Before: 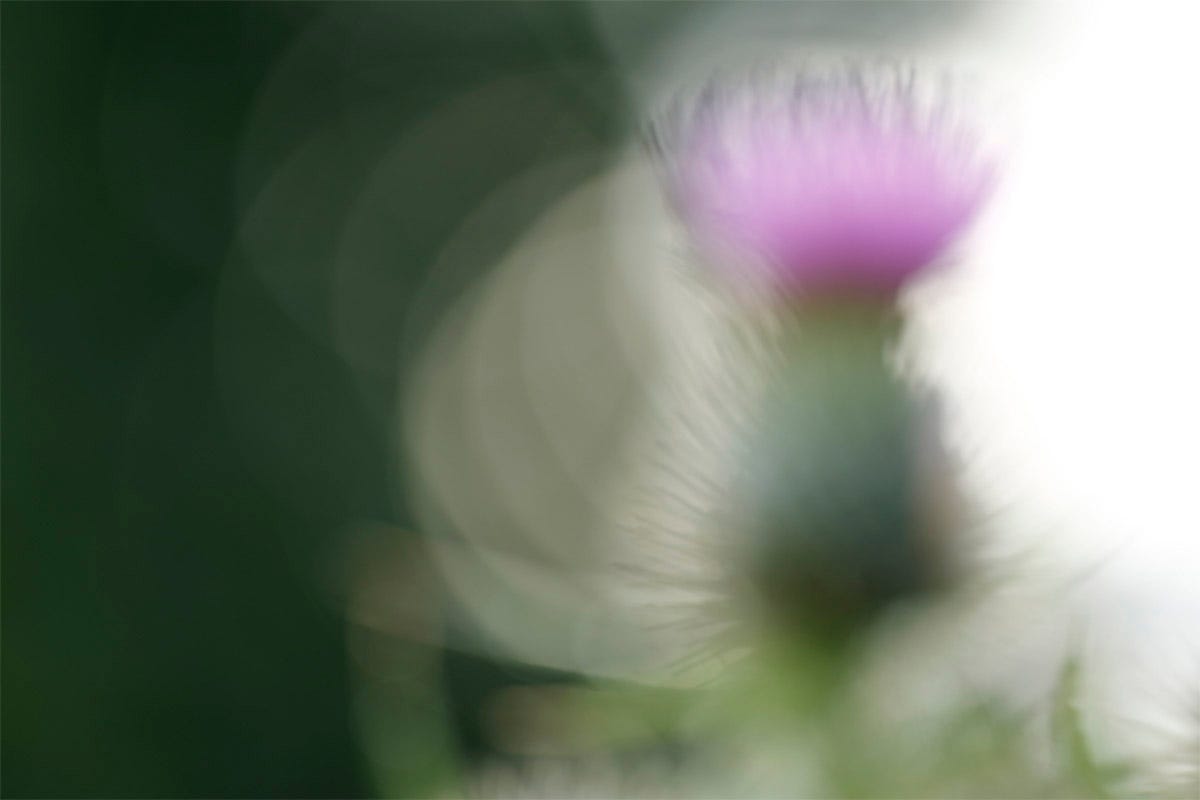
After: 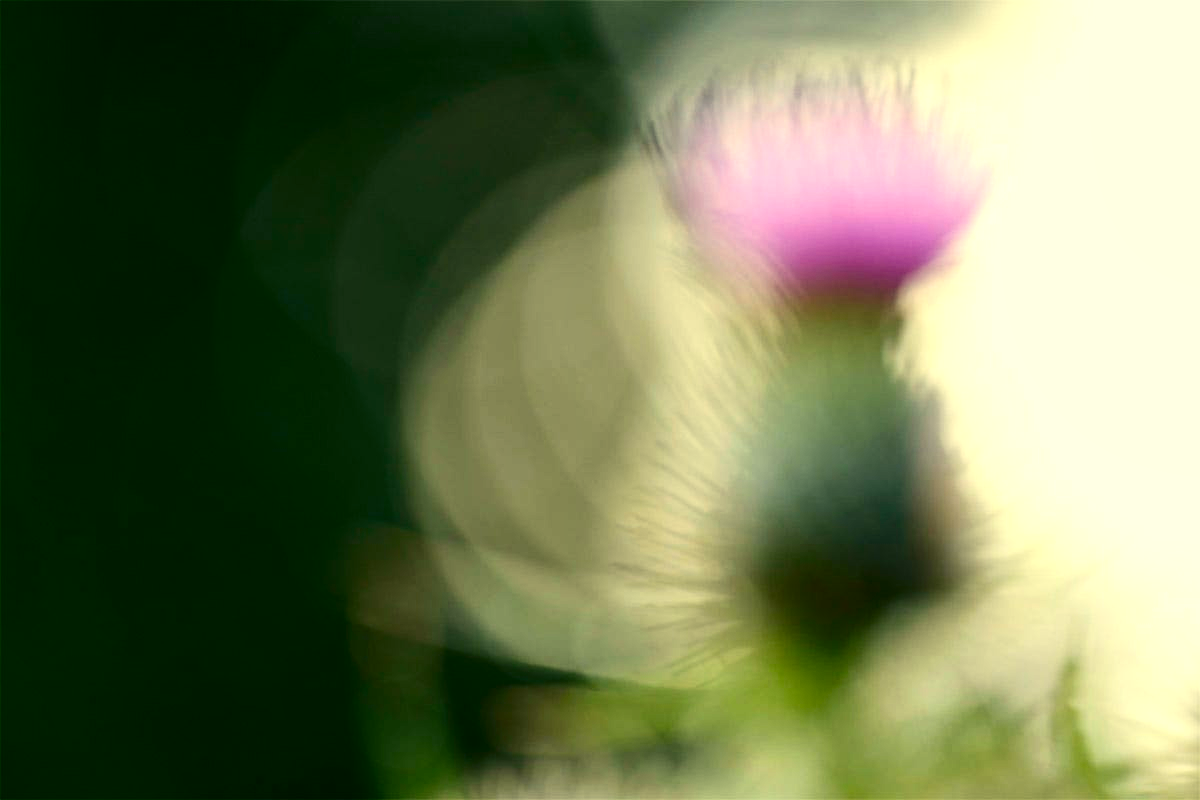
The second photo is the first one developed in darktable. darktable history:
contrast brightness saturation: contrast 0.218, brightness -0.193, saturation 0.238
local contrast: highlights 107%, shadows 99%, detail 119%, midtone range 0.2
color balance rgb: highlights gain › chroma 7.961%, highlights gain › hue 86.97°, perceptual saturation grading › global saturation 0.493%, perceptual brilliance grading › global brilliance 9.584%, perceptual brilliance grading › shadows 14.526%, global vibrance 20%
